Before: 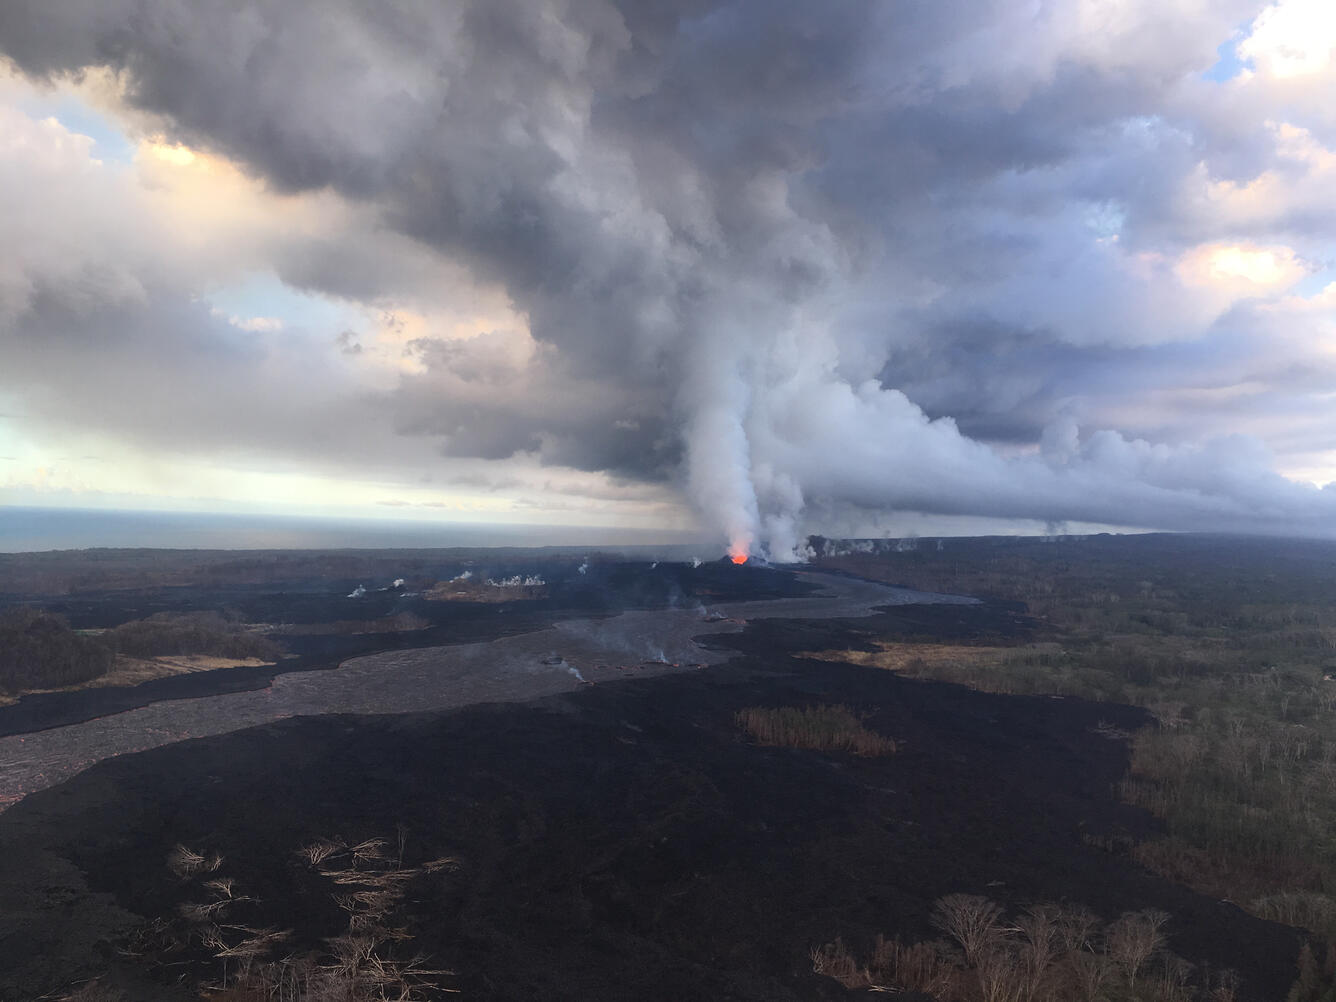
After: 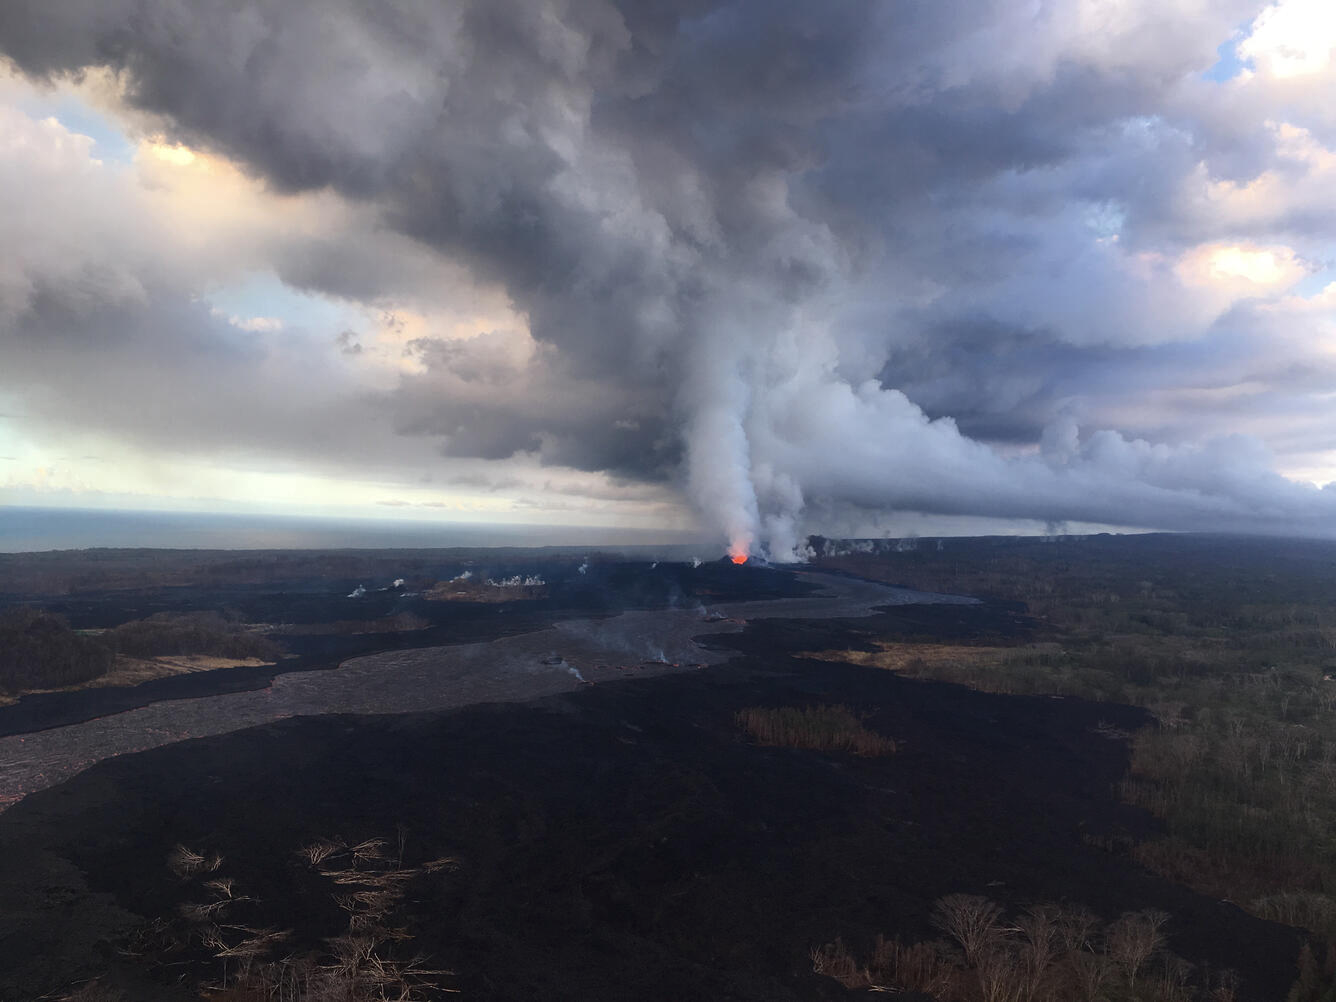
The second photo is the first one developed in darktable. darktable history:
contrast brightness saturation: brightness -0.093
